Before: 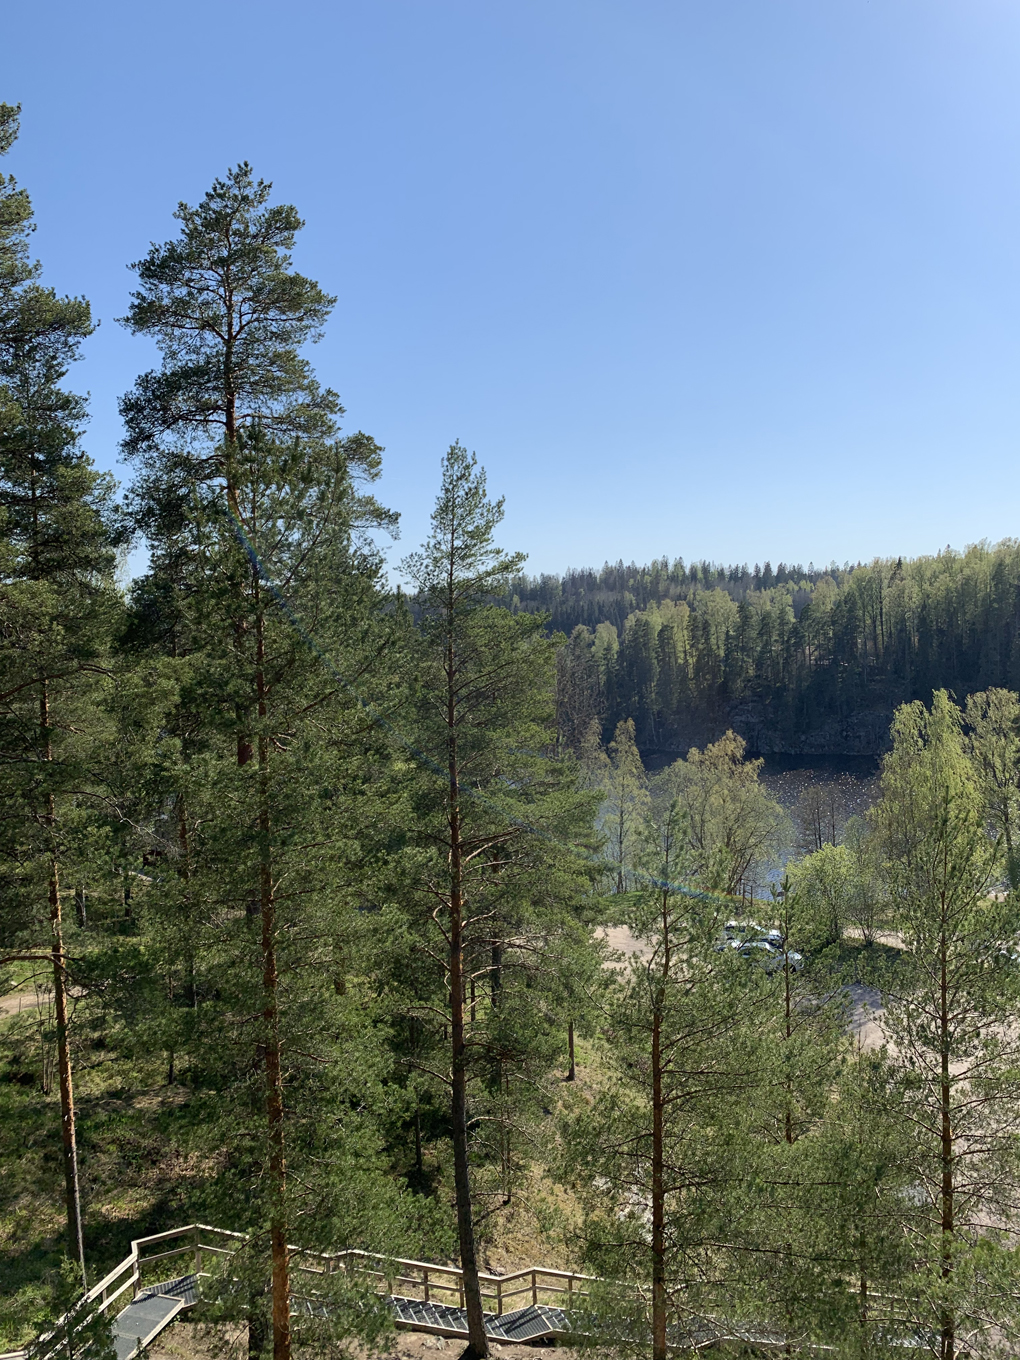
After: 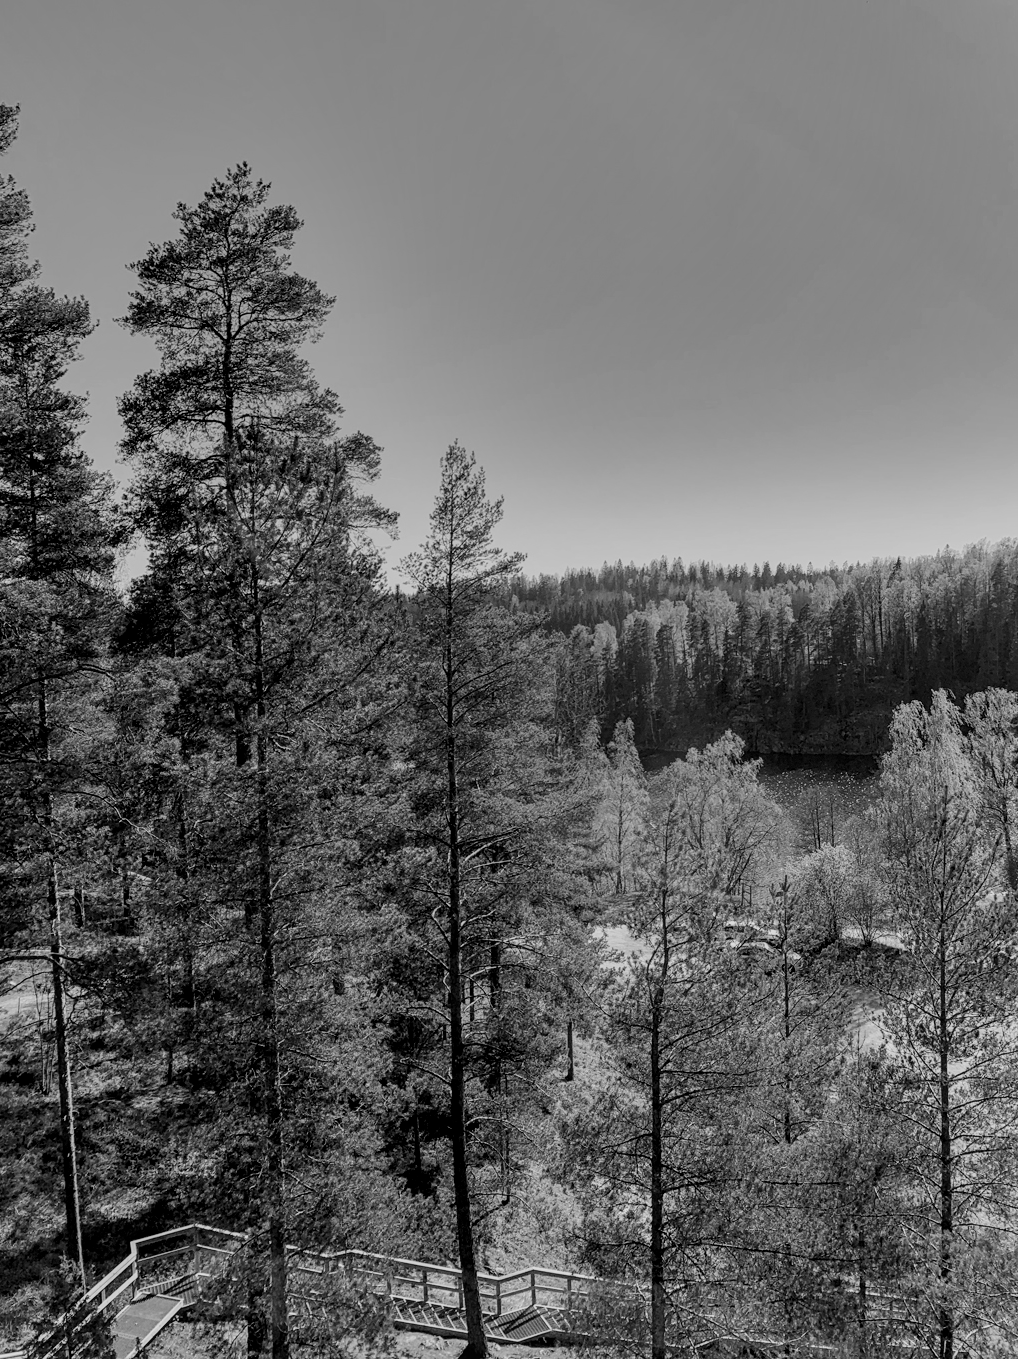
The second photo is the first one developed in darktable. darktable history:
tone equalizer: on, module defaults
crop and rotate: left 0.126%
shadows and highlights: shadows 24.5, highlights -78.15, soften with gaussian
local contrast: on, module defaults
filmic rgb: black relative exposure -7.65 EV, white relative exposure 4.56 EV, hardness 3.61, color science v6 (2022)
monochrome: on, module defaults
